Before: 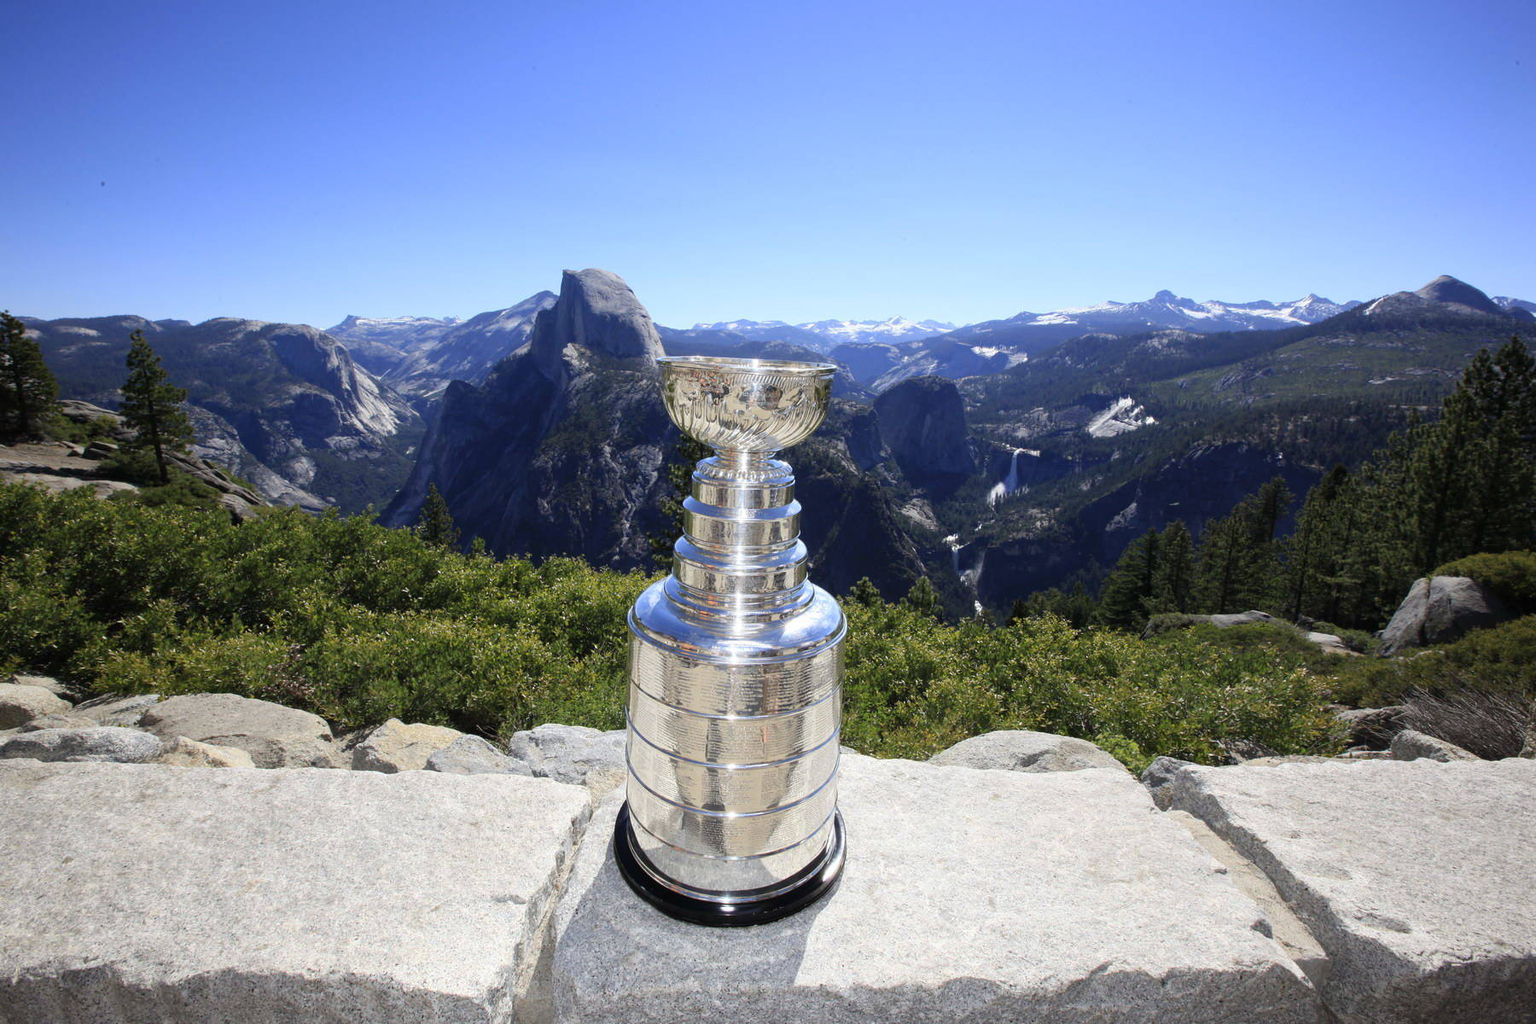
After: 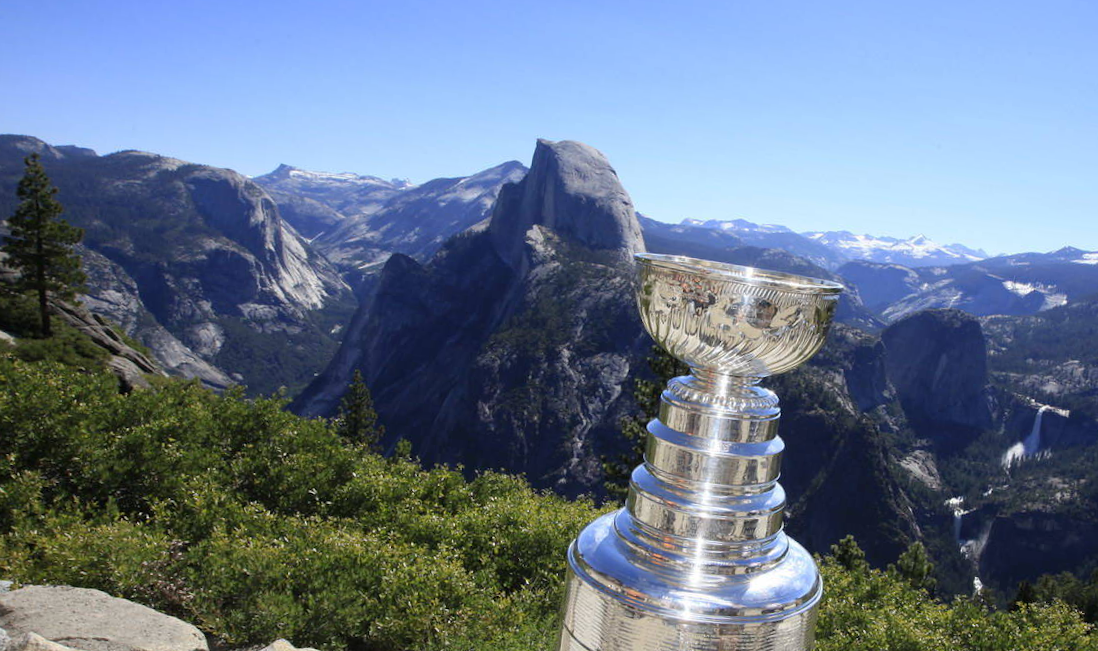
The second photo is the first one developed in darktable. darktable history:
crop and rotate: angle -6.29°, left 2.101%, top 6.903%, right 27.233%, bottom 30.196%
